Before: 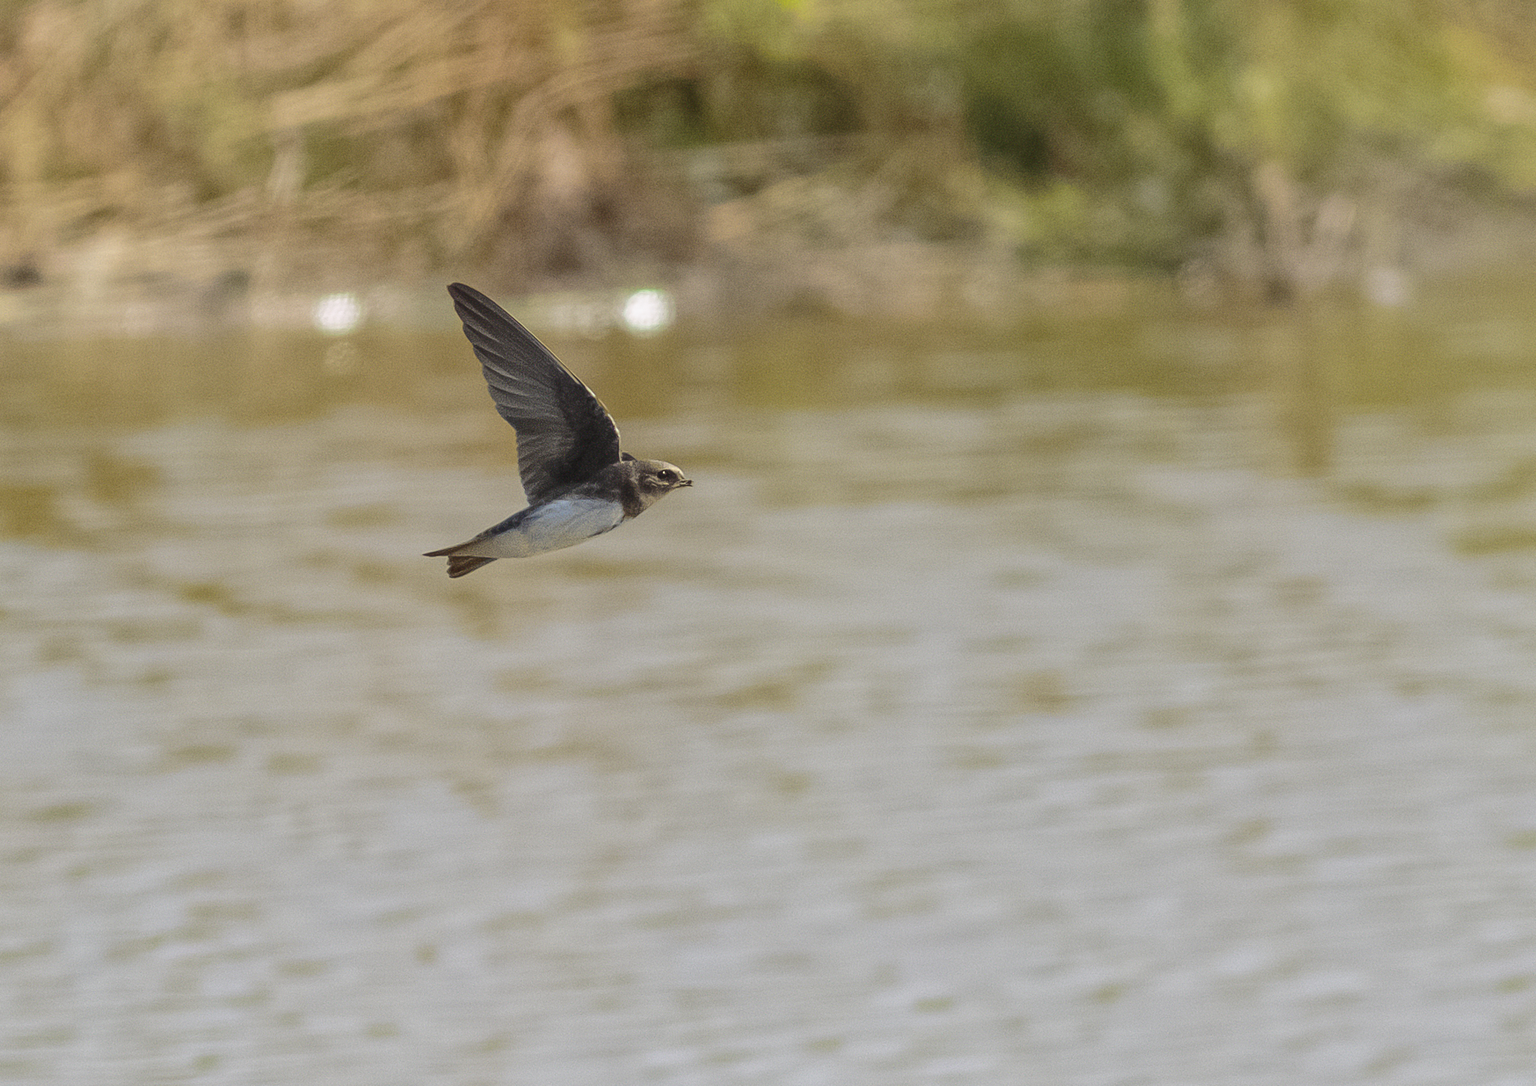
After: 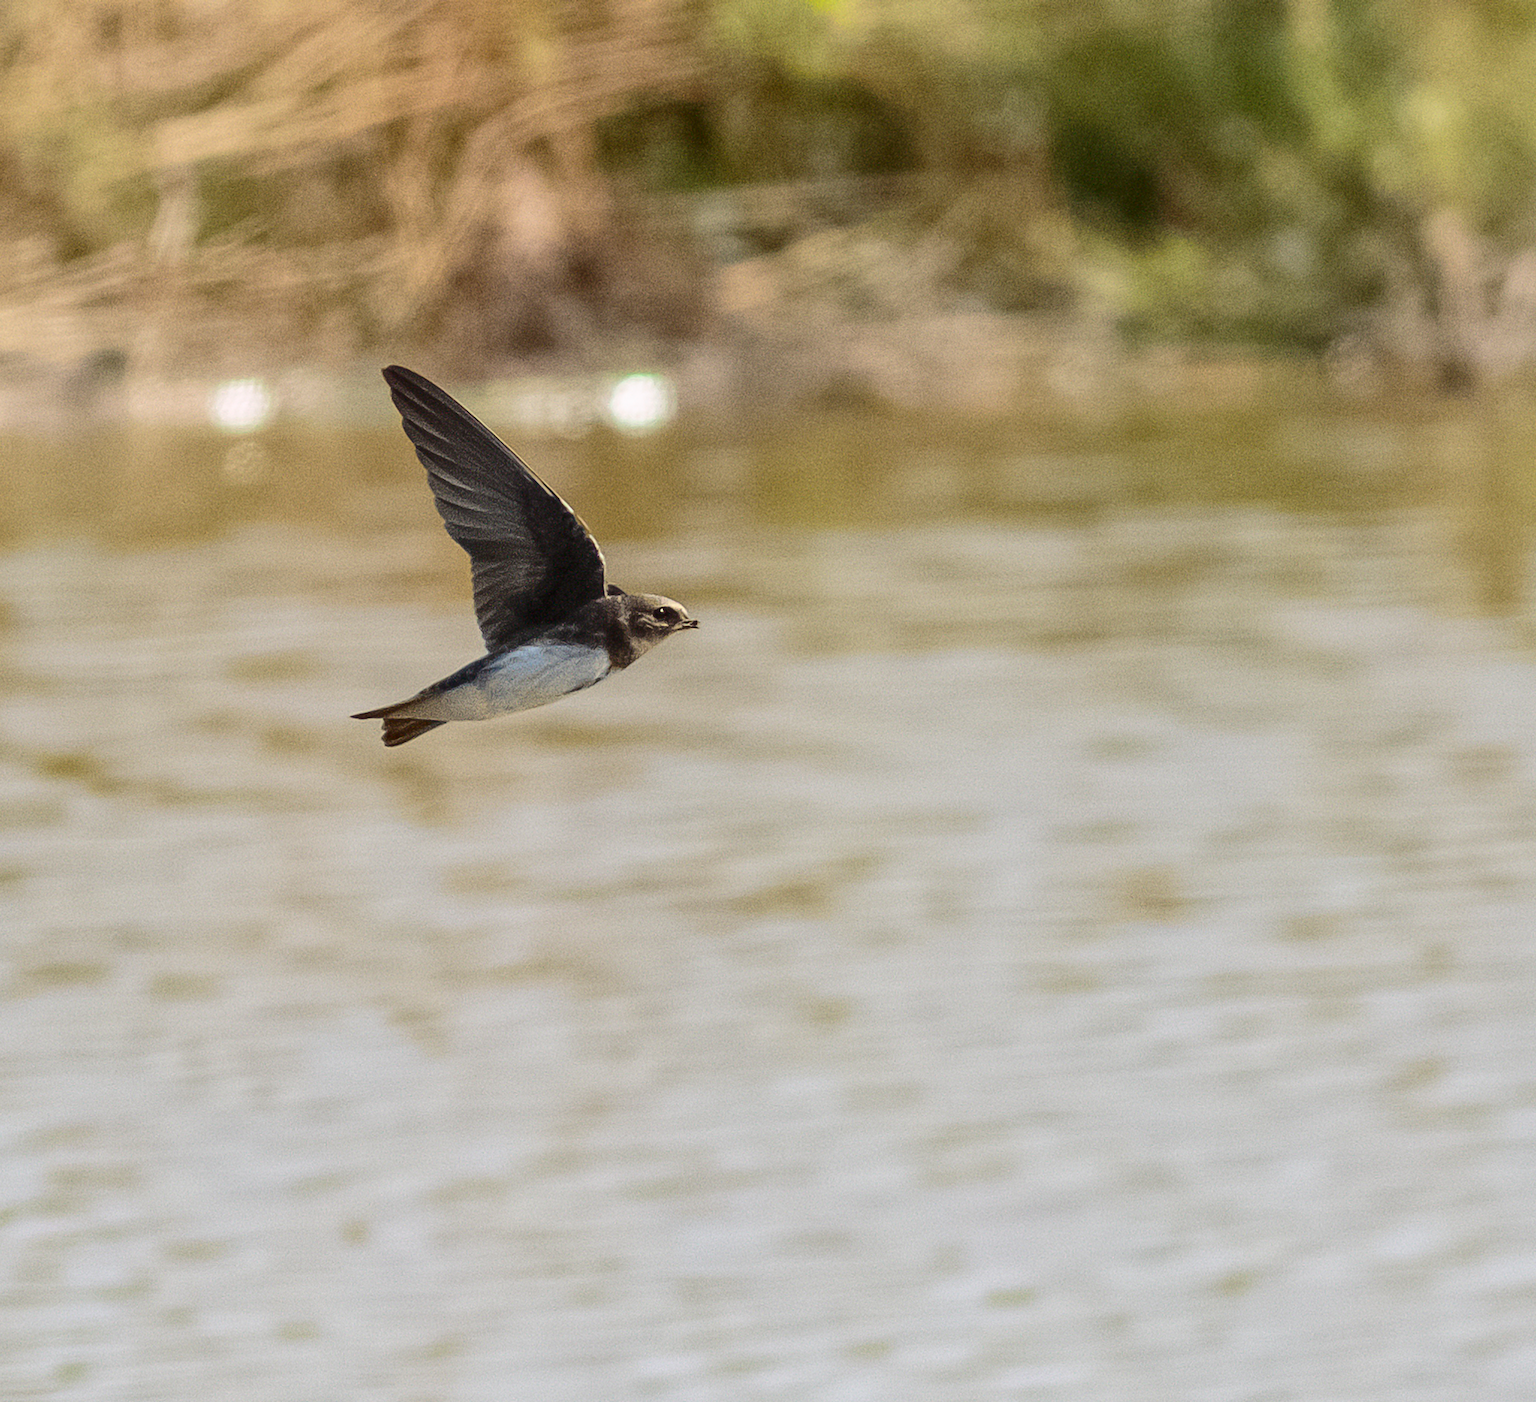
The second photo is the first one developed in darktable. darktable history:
crop: left 9.88%, right 12.664%
contrast brightness saturation: contrast 0.22
